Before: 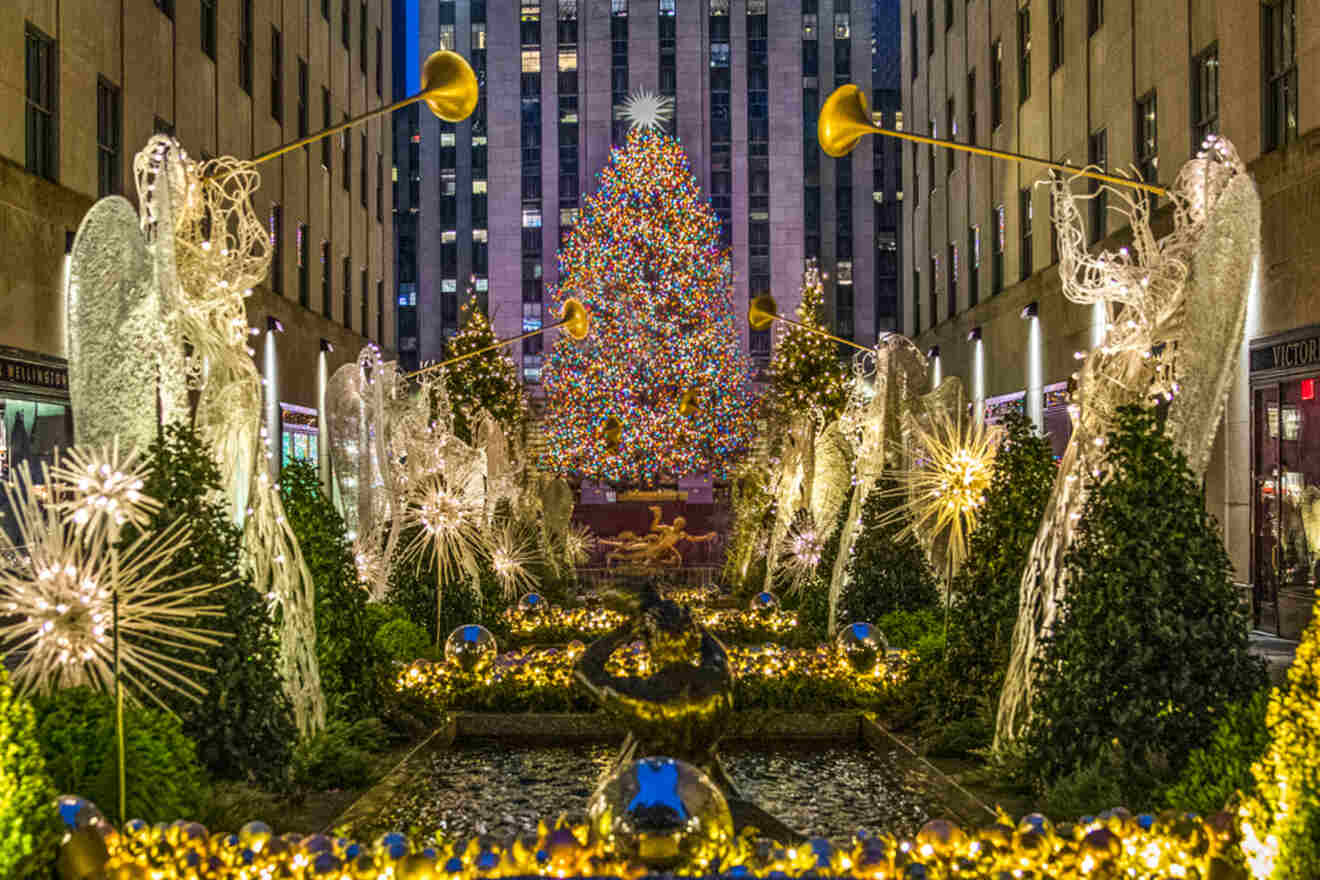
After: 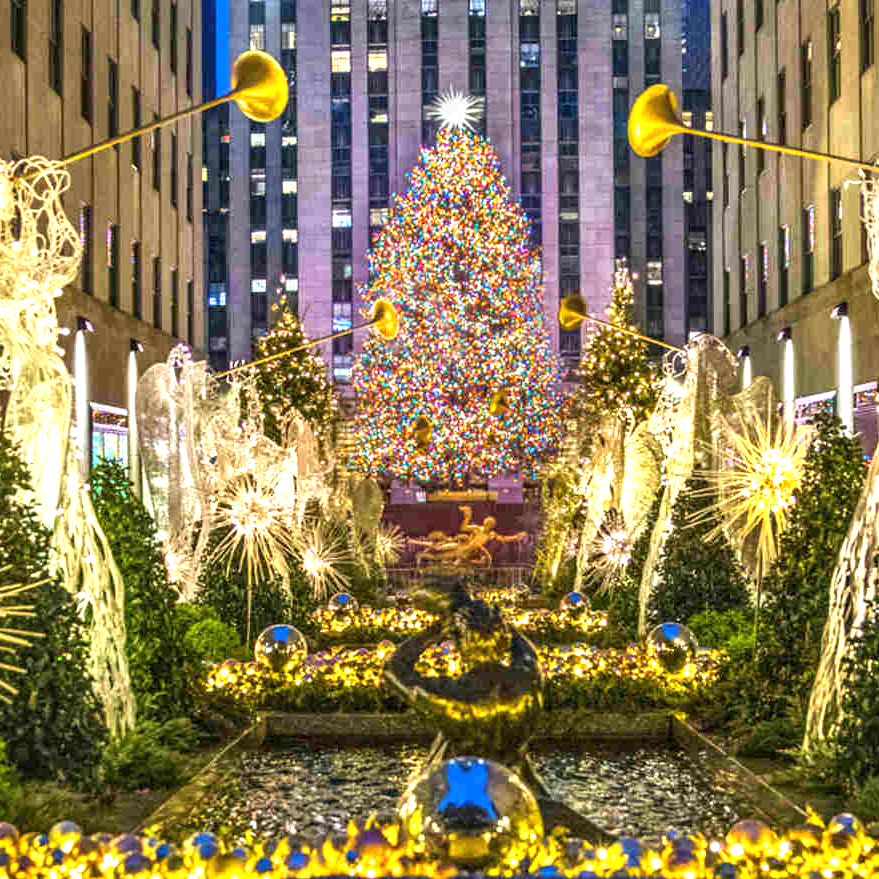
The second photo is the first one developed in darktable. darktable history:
exposure: exposure 1.144 EV, compensate highlight preservation false
crop and rotate: left 14.4%, right 18.985%
